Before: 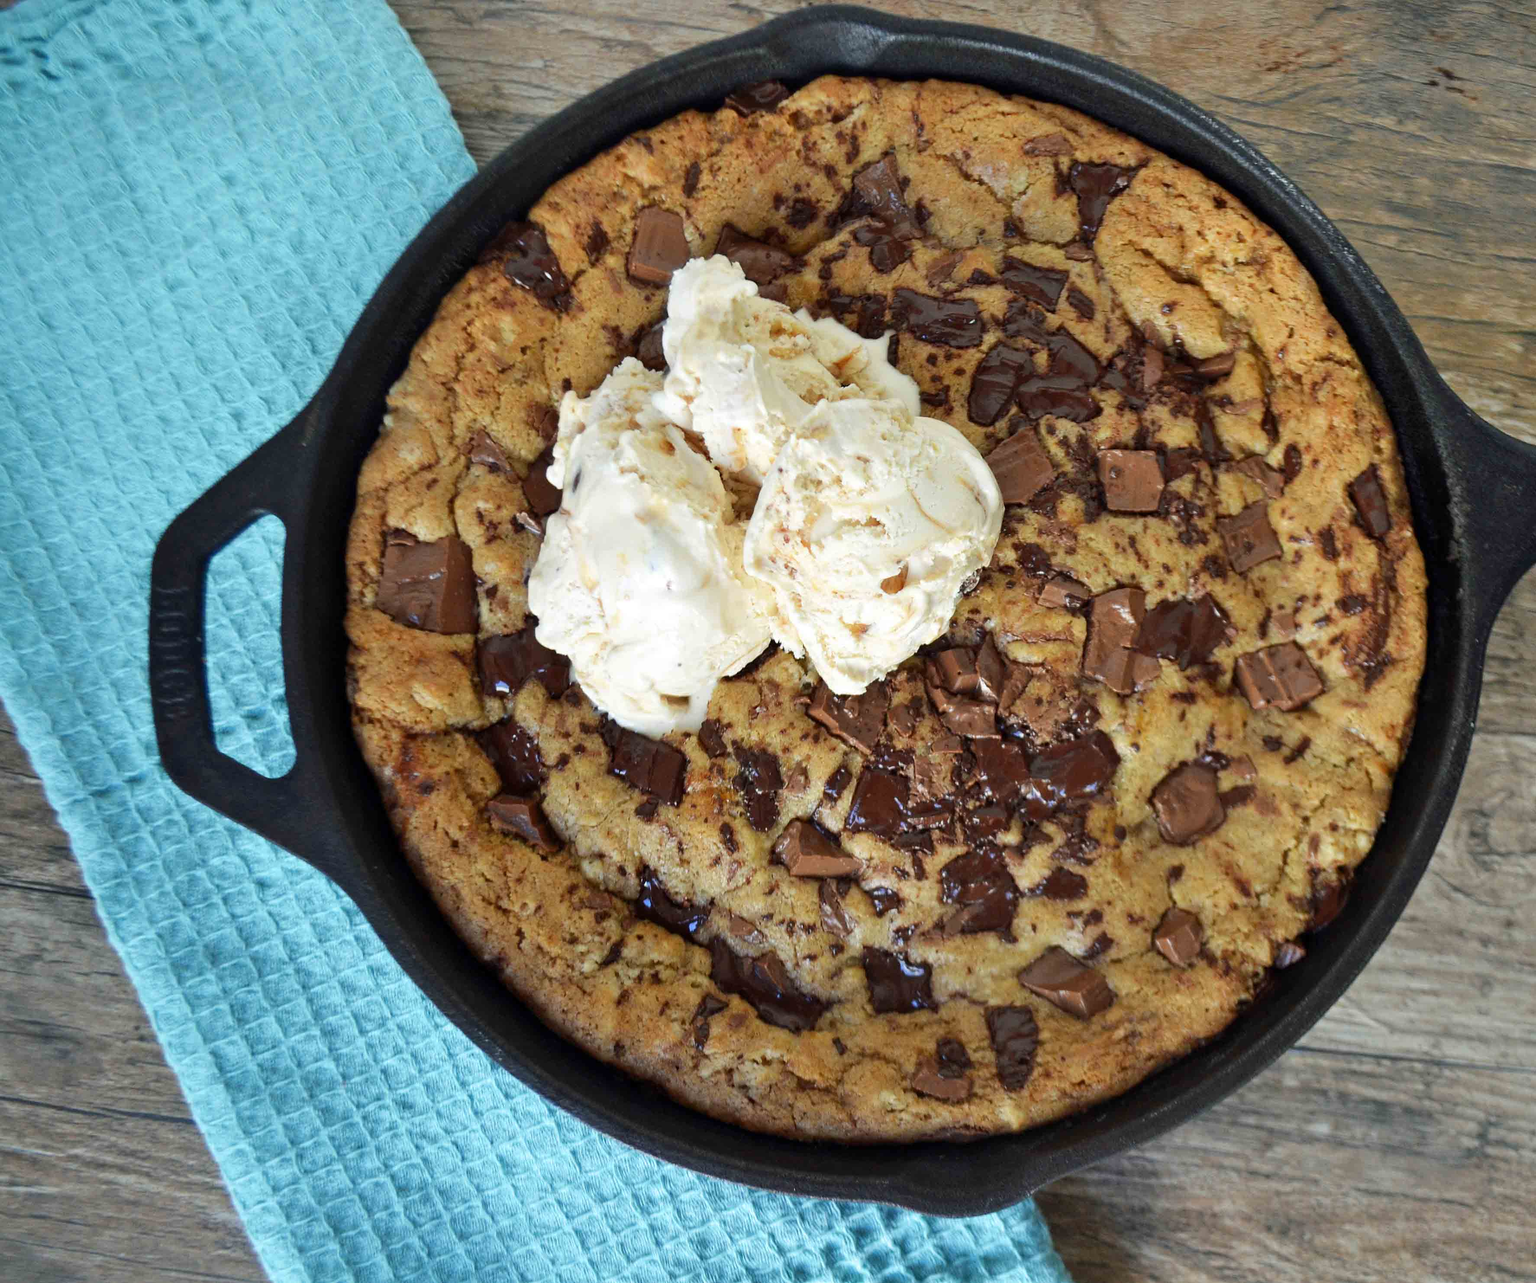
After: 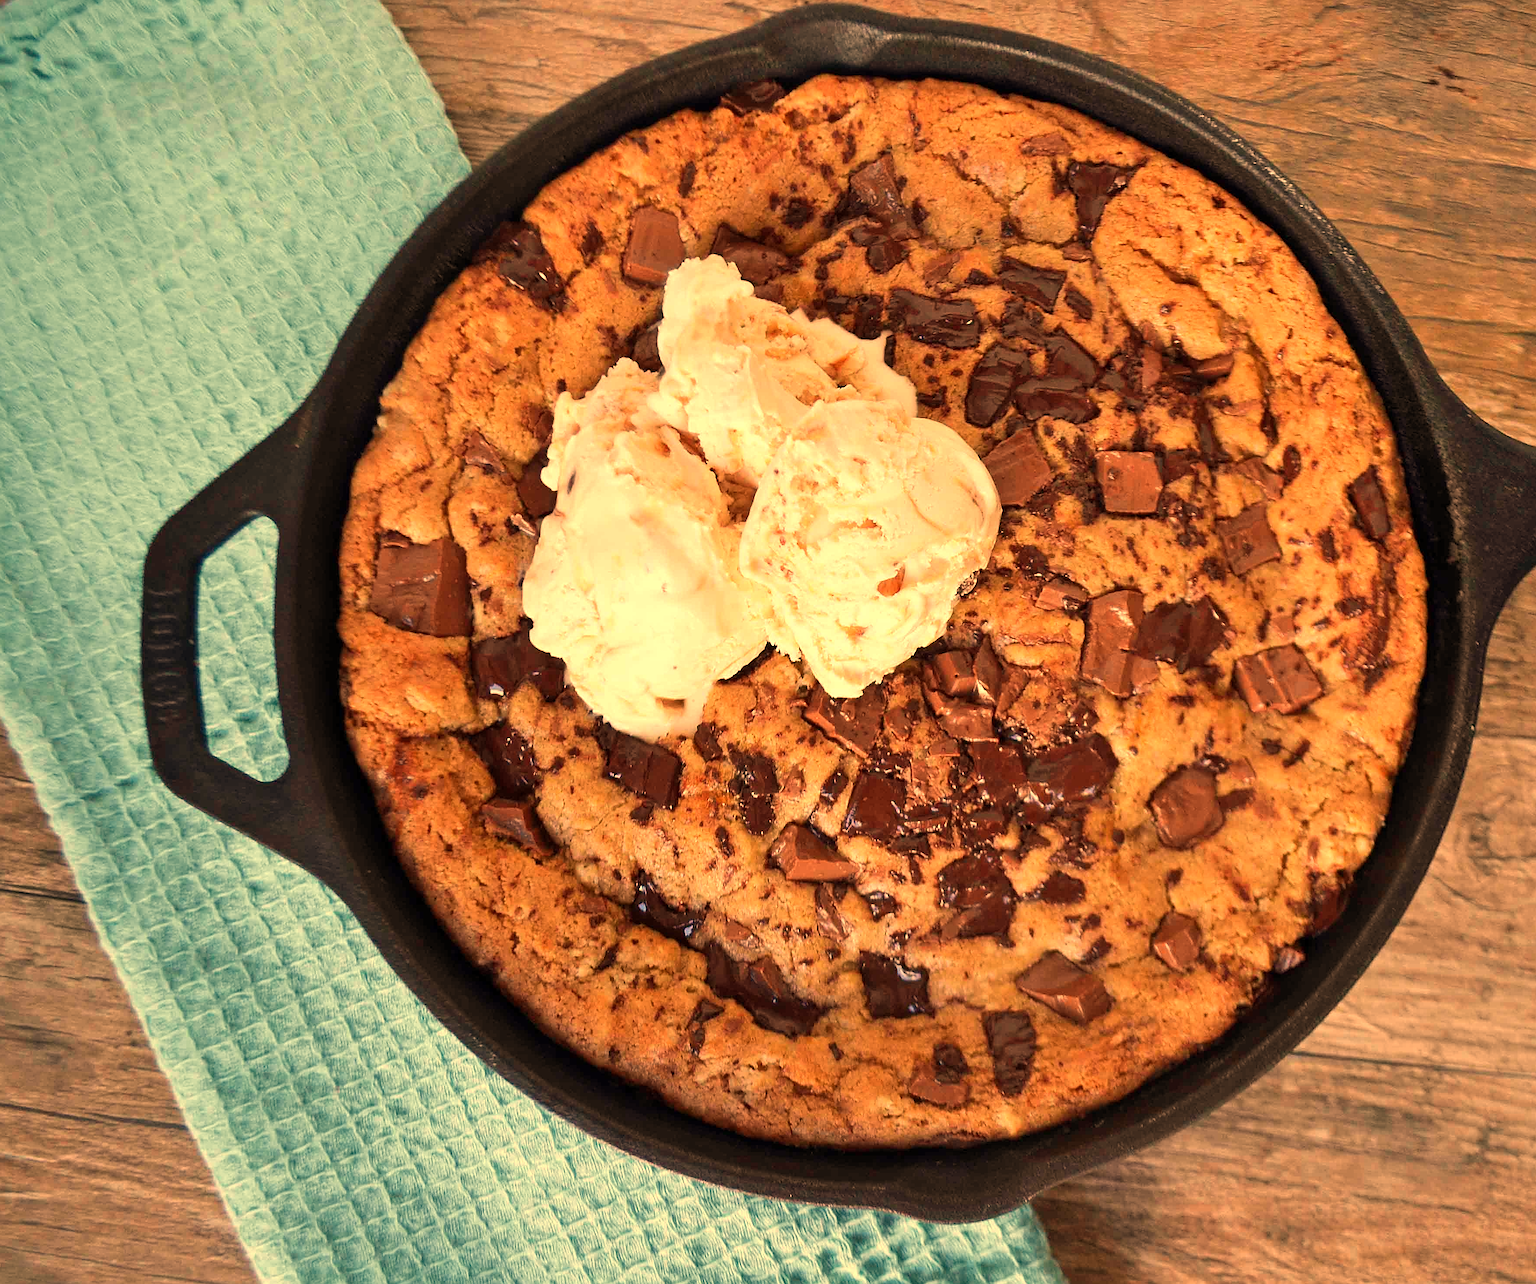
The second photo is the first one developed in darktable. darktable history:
white balance: red 1.467, blue 0.684
sharpen: on, module defaults
crop and rotate: left 0.614%, top 0.179%, bottom 0.309%
